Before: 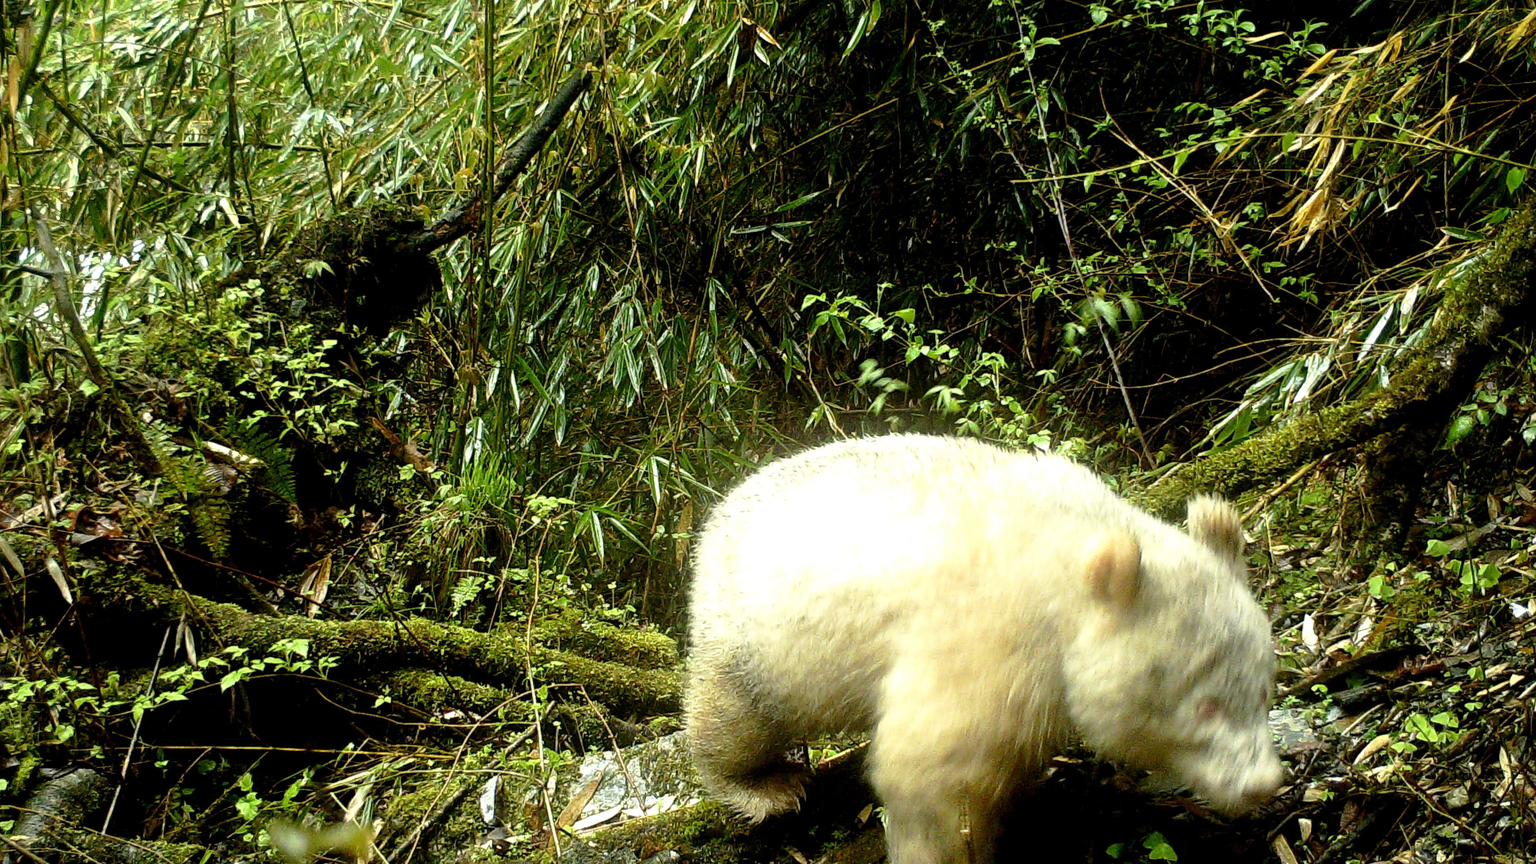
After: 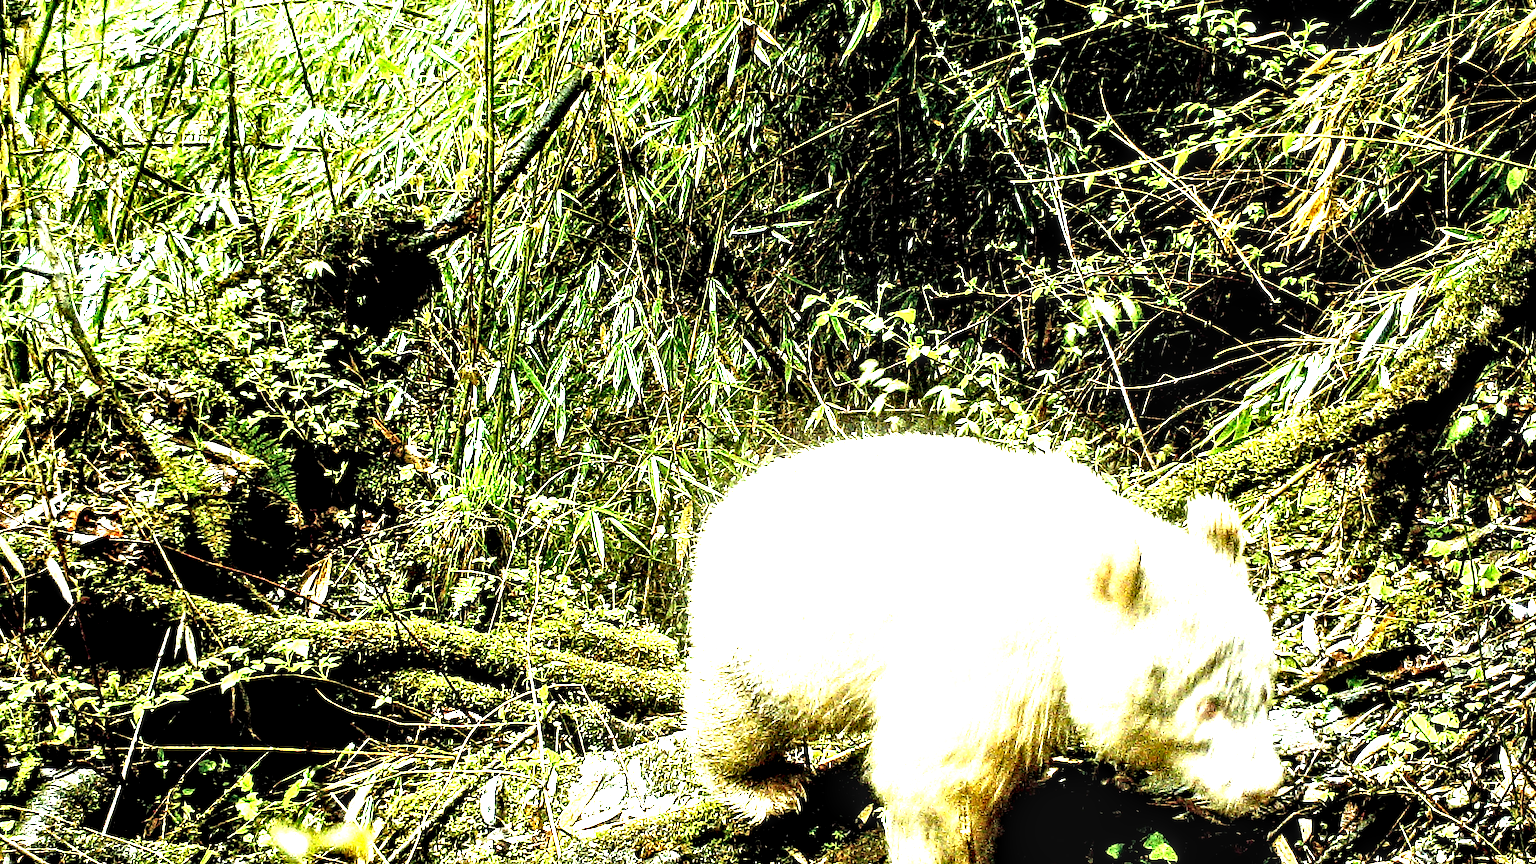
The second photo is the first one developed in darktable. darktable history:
local contrast: highlights 81%, shadows 57%, detail 174%, midtone range 0.609
levels: levels [0, 0.281, 0.562]
contrast equalizer: octaves 7, y [[0.506, 0.531, 0.562, 0.606, 0.638, 0.669], [0.5 ×6], [0.5 ×6], [0 ×6], [0 ×6]]
